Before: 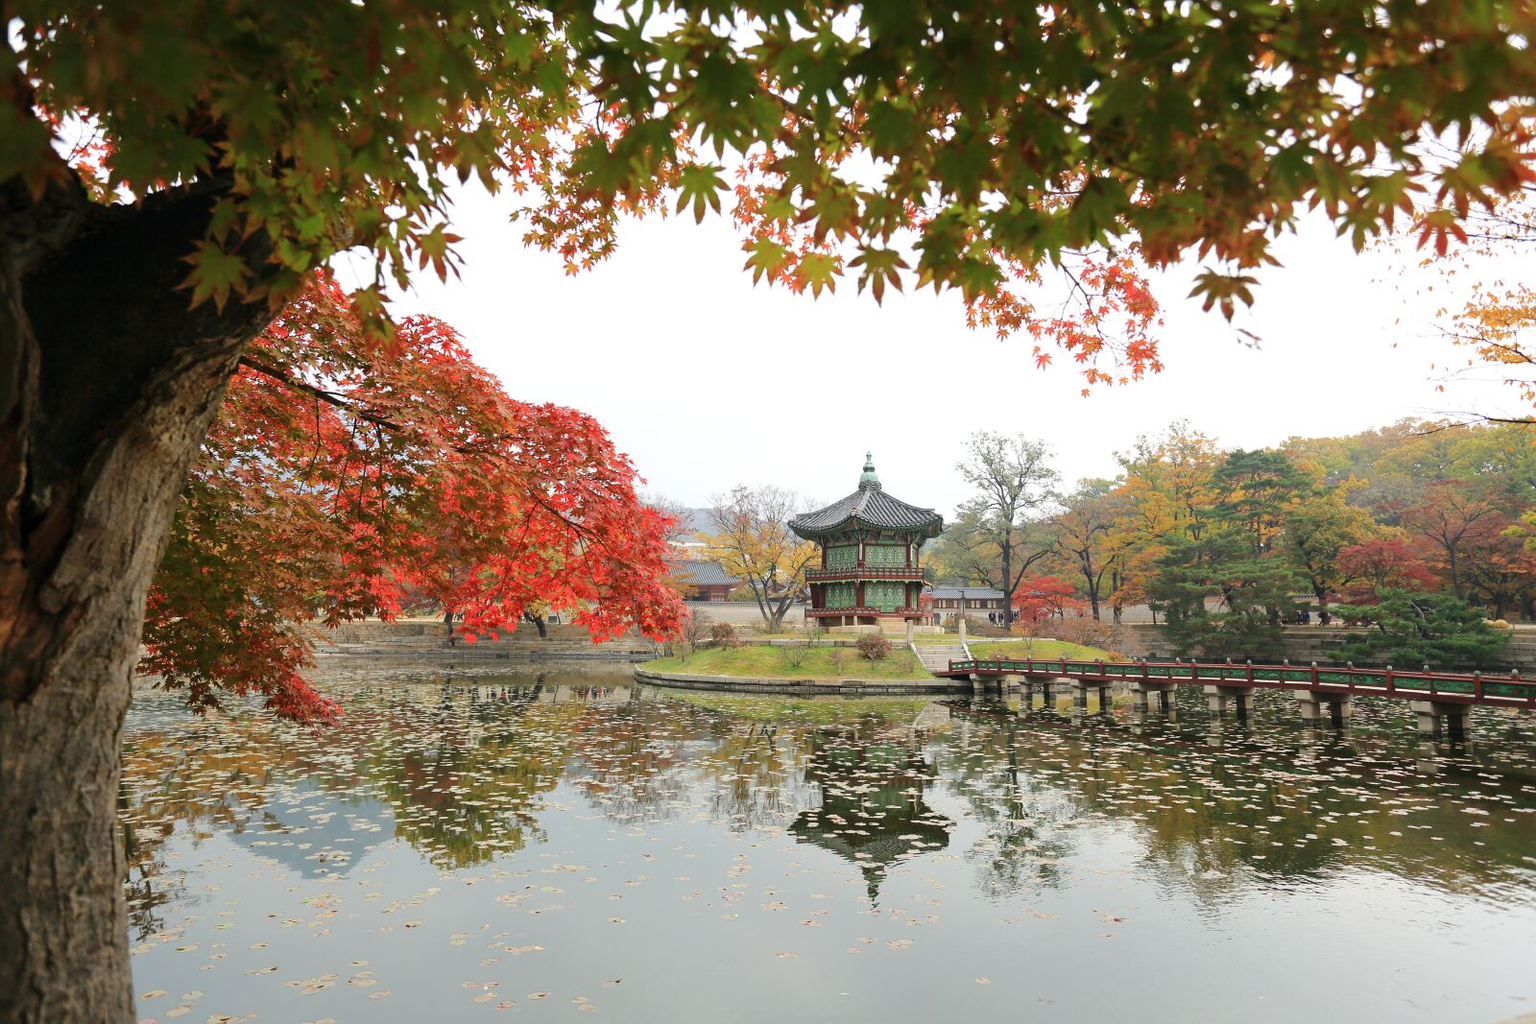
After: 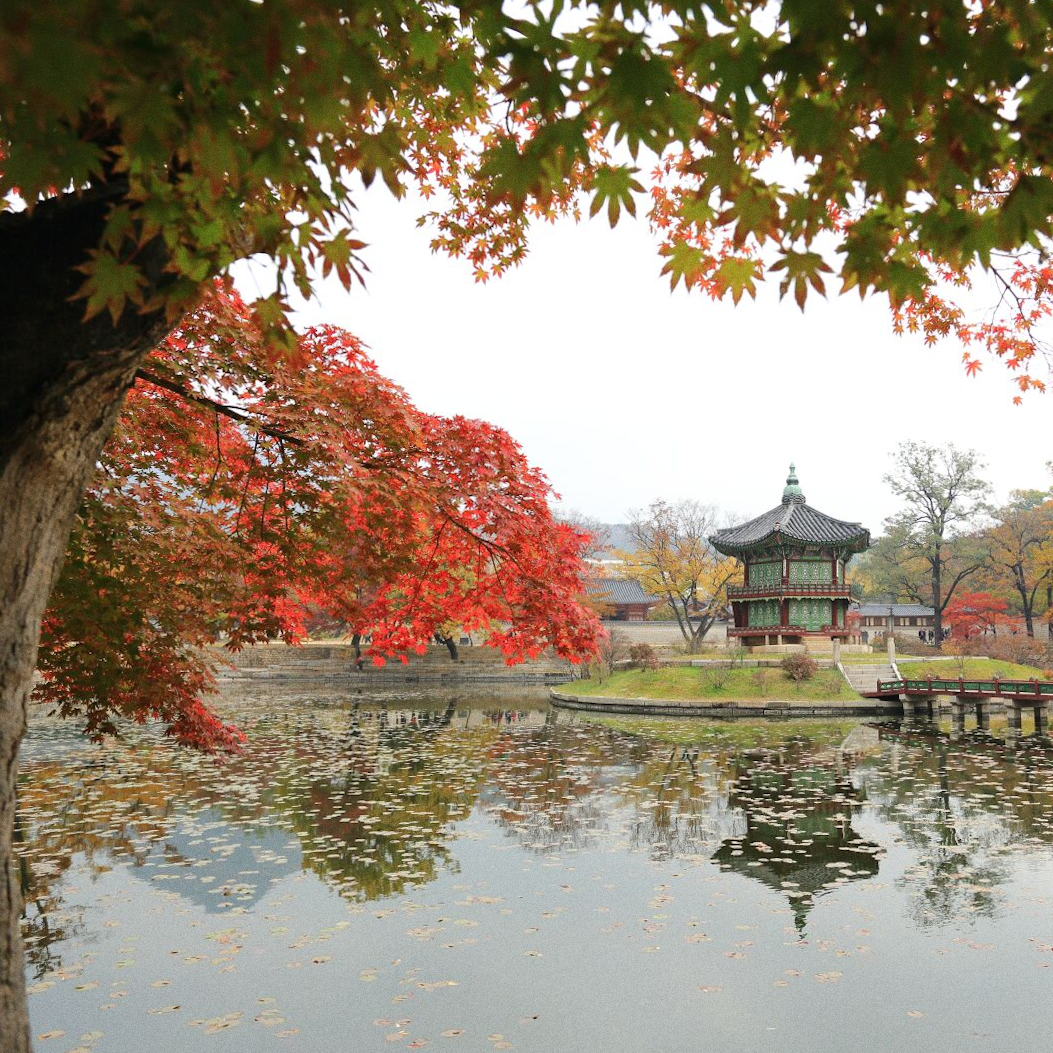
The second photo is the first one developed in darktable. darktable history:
grain: coarseness 0.09 ISO
crop and rotate: left 6.617%, right 26.717%
rotate and perspective: rotation -0.45°, automatic cropping original format, crop left 0.008, crop right 0.992, crop top 0.012, crop bottom 0.988
